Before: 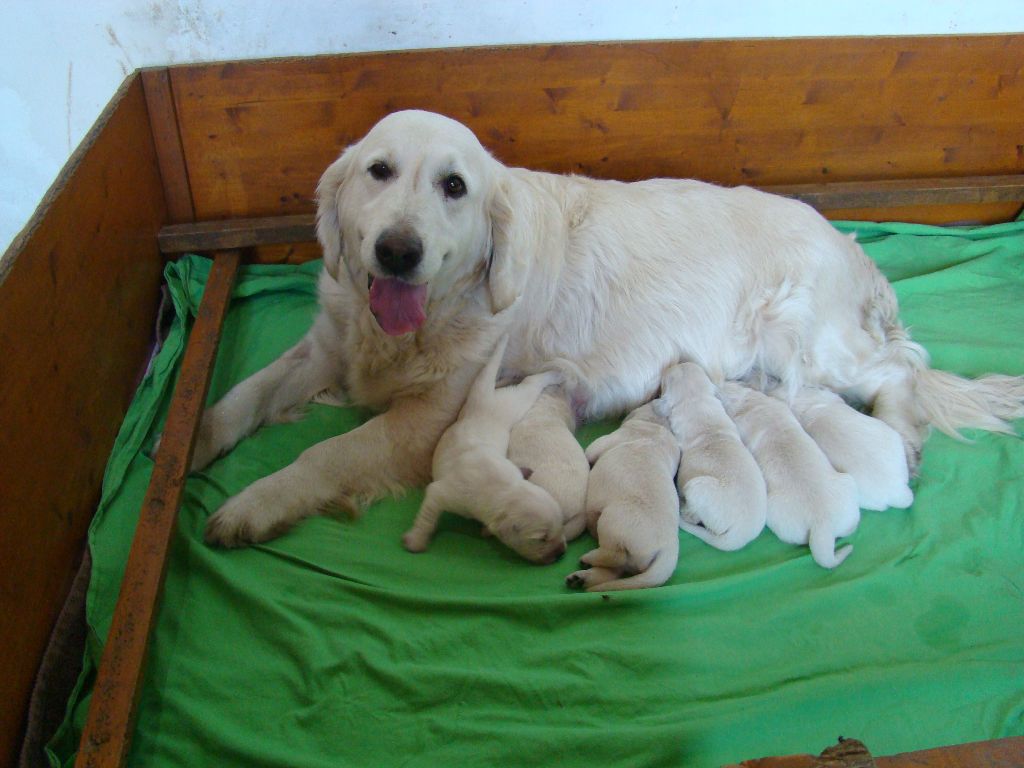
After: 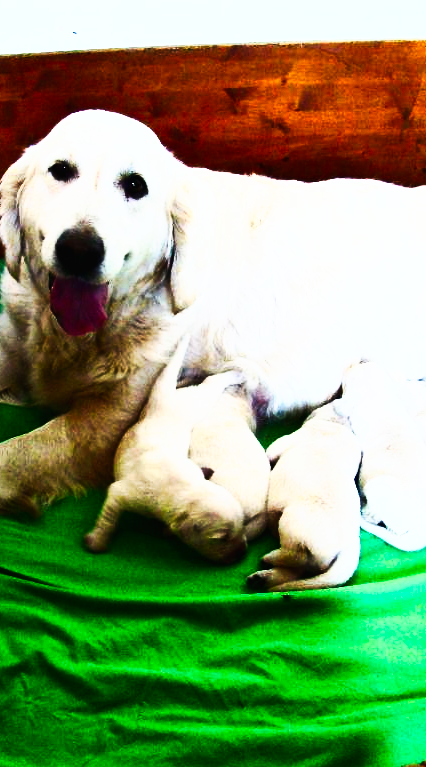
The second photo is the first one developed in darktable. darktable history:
tone curve: curves: ch0 [(0, 0) (0.003, 0.007) (0.011, 0.009) (0.025, 0.01) (0.044, 0.012) (0.069, 0.013) (0.1, 0.014) (0.136, 0.021) (0.177, 0.038) (0.224, 0.06) (0.277, 0.099) (0.335, 0.16) (0.399, 0.227) (0.468, 0.329) (0.543, 0.45) (0.623, 0.594) (0.709, 0.756) (0.801, 0.868) (0.898, 0.971) (1, 1)], preserve colors none
crop: left 31.229%, right 27.105%
contrast brightness saturation: contrast 0.83, brightness 0.59, saturation 0.59
